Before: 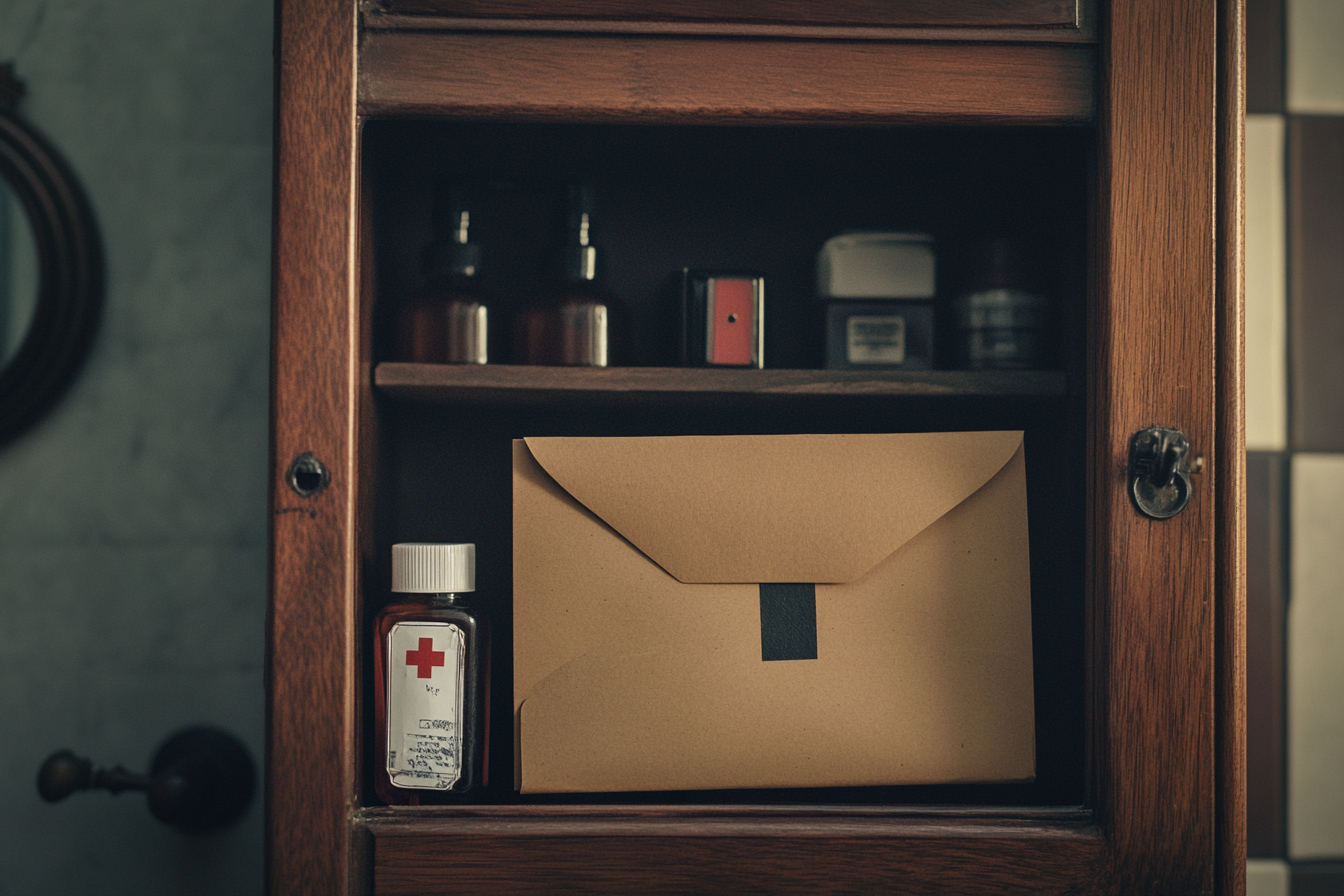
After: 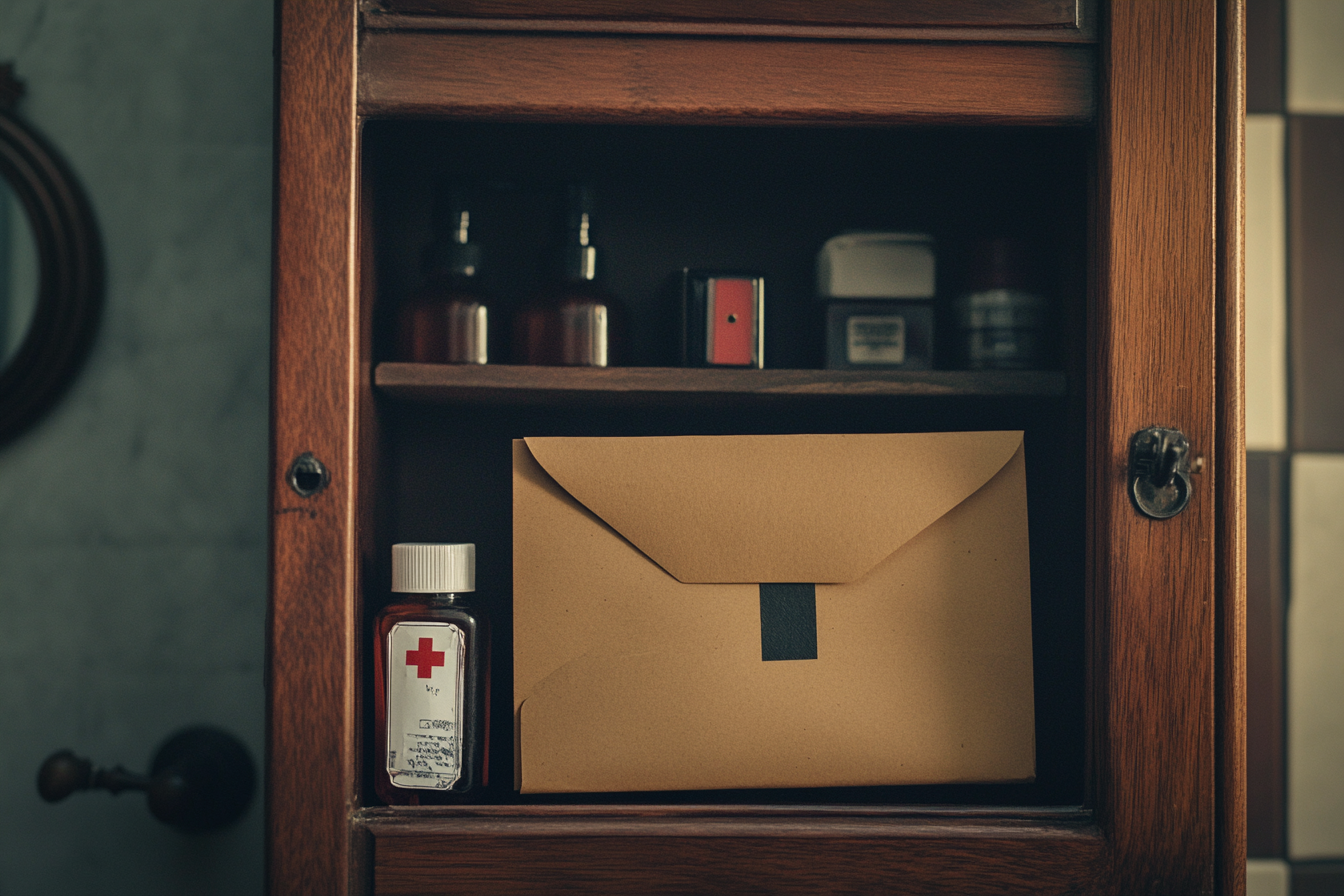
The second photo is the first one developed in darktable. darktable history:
contrast brightness saturation: contrast 0.038, saturation 0.16
